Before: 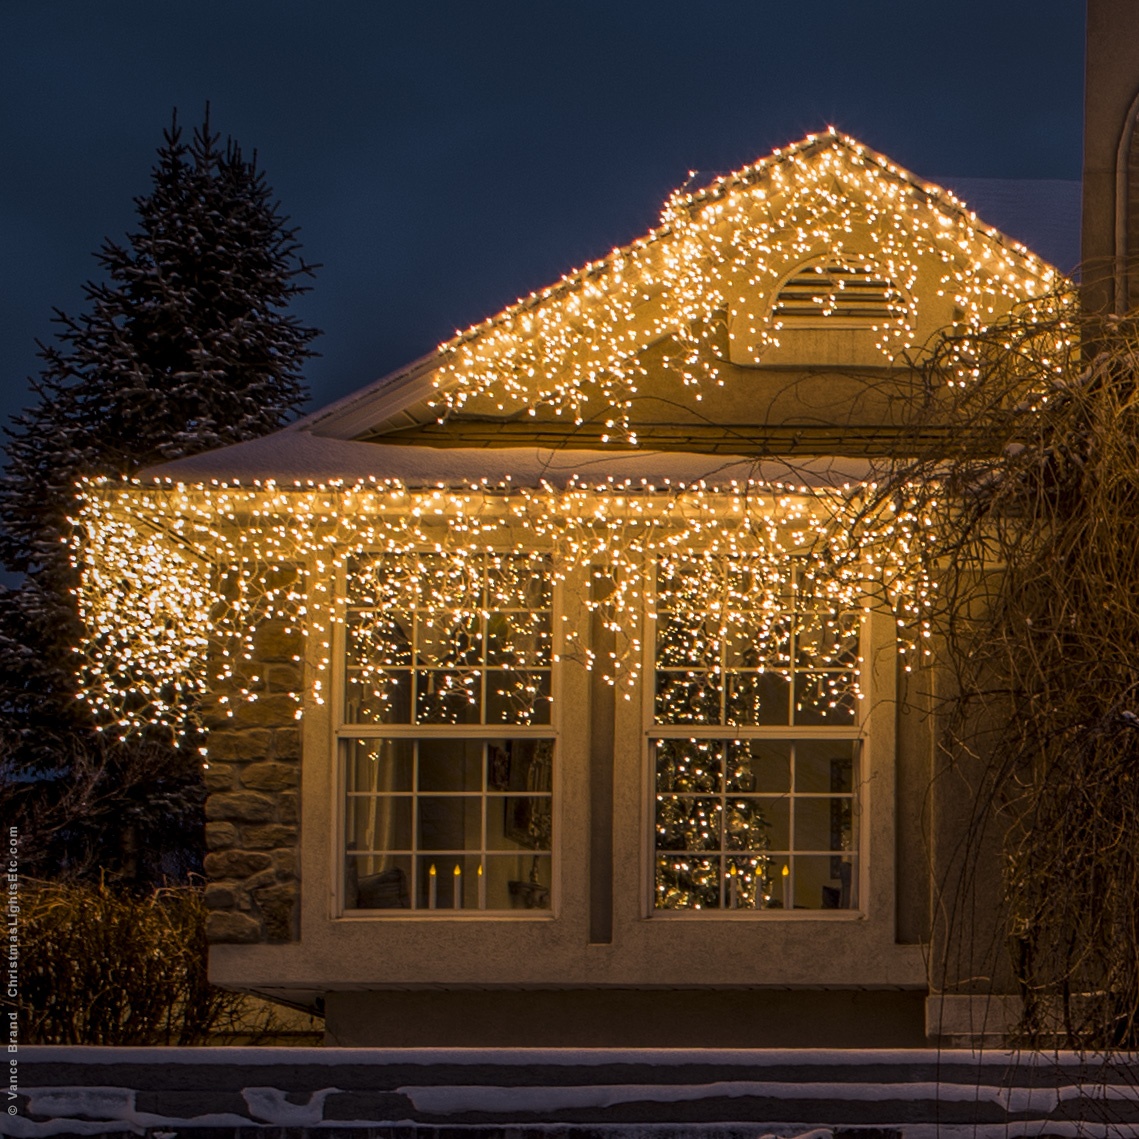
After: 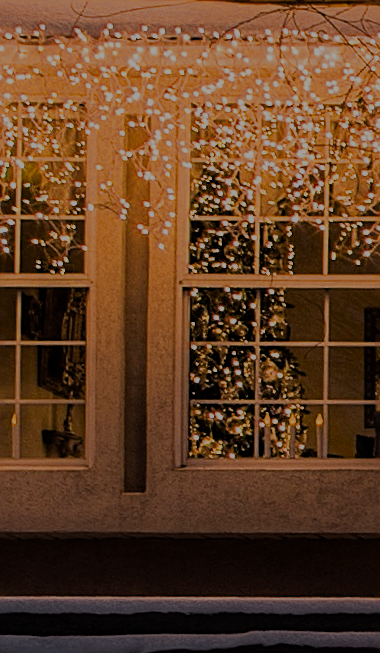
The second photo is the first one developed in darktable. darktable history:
filmic rgb: black relative exposure -13.1 EV, white relative exposure 4.04 EV, target white luminance 85.071%, hardness 6.3, latitude 42.64%, contrast 0.857, shadows ↔ highlights balance 8.66%
sharpen: on, module defaults
tone equalizer: -8 EV -1.06 EV, -7 EV -0.992 EV, -6 EV -0.868 EV, -5 EV -0.592 EV, -3 EV 0.582 EV, -2 EV 0.851 EV, -1 EV 1.01 EV, +0 EV 1.08 EV
crop: left 40.991%, top 39.616%, right 25.611%, bottom 3.042%
color zones: curves: ch0 [(0.035, 0.242) (0.25, 0.5) (0.384, 0.214) (0.488, 0.255) (0.75, 0.5)]; ch1 [(0.063, 0.379) (0.25, 0.5) (0.354, 0.201) (0.489, 0.085) (0.729, 0.271)]; ch2 [(0.25, 0.5) (0.38, 0.517) (0.442, 0.51) (0.735, 0.456)], mix 26.91%
